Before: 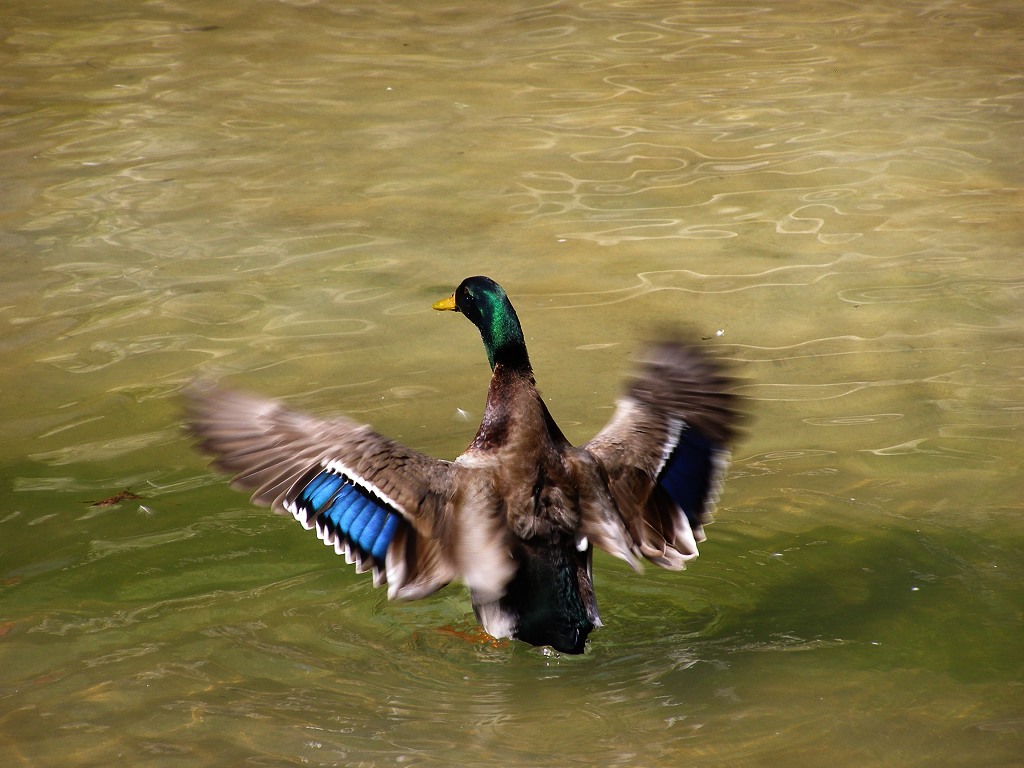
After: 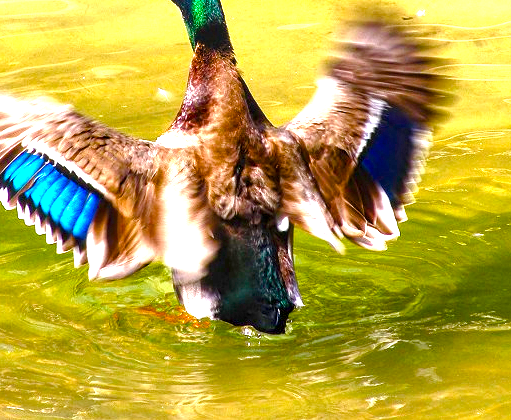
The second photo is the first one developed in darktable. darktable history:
color balance rgb: linear chroma grading › global chroma 15.265%, perceptual saturation grading › global saturation 20%, perceptual saturation grading › highlights -25.382%, perceptual saturation grading › shadows 50.588%, global vibrance 44.237%
local contrast: highlights 61%, detail 143%, midtone range 0.433
exposure: black level correction 0, exposure 1.76 EV, compensate highlight preservation false
crop: left 29.28%, top 41.783%, right 20.759%, bottom 3.482%
